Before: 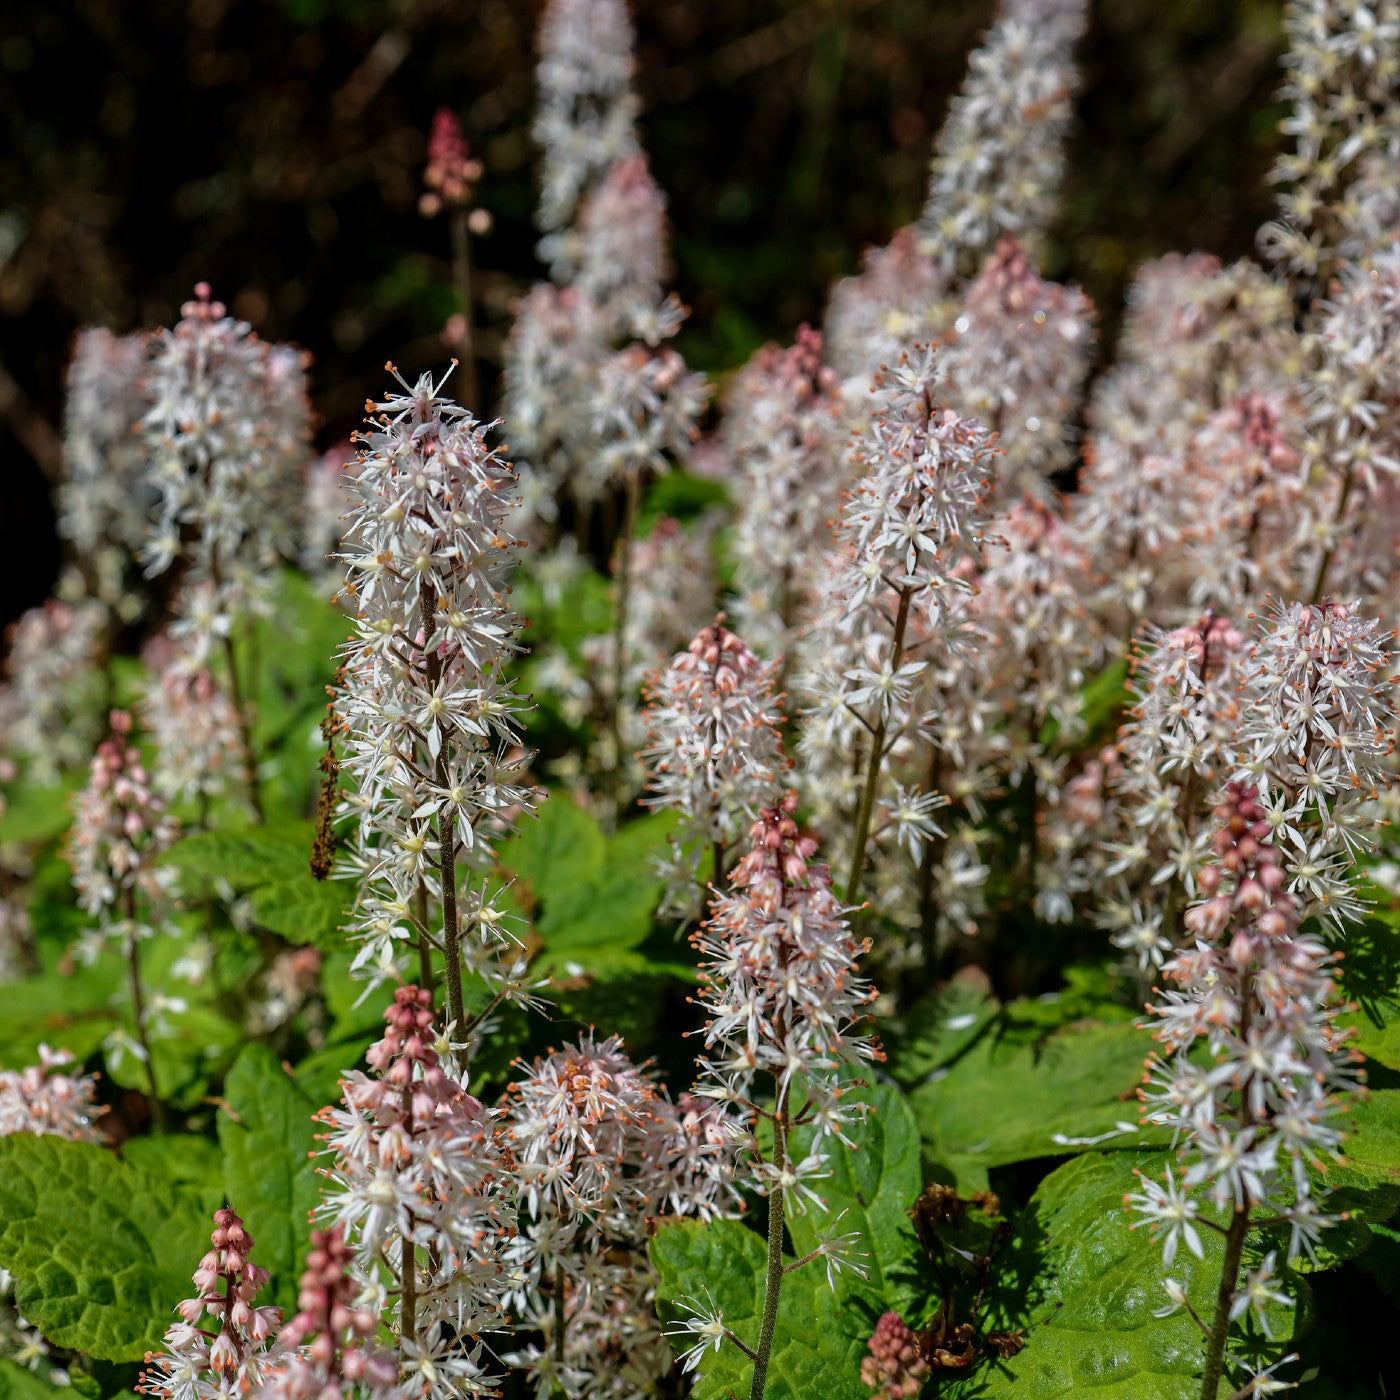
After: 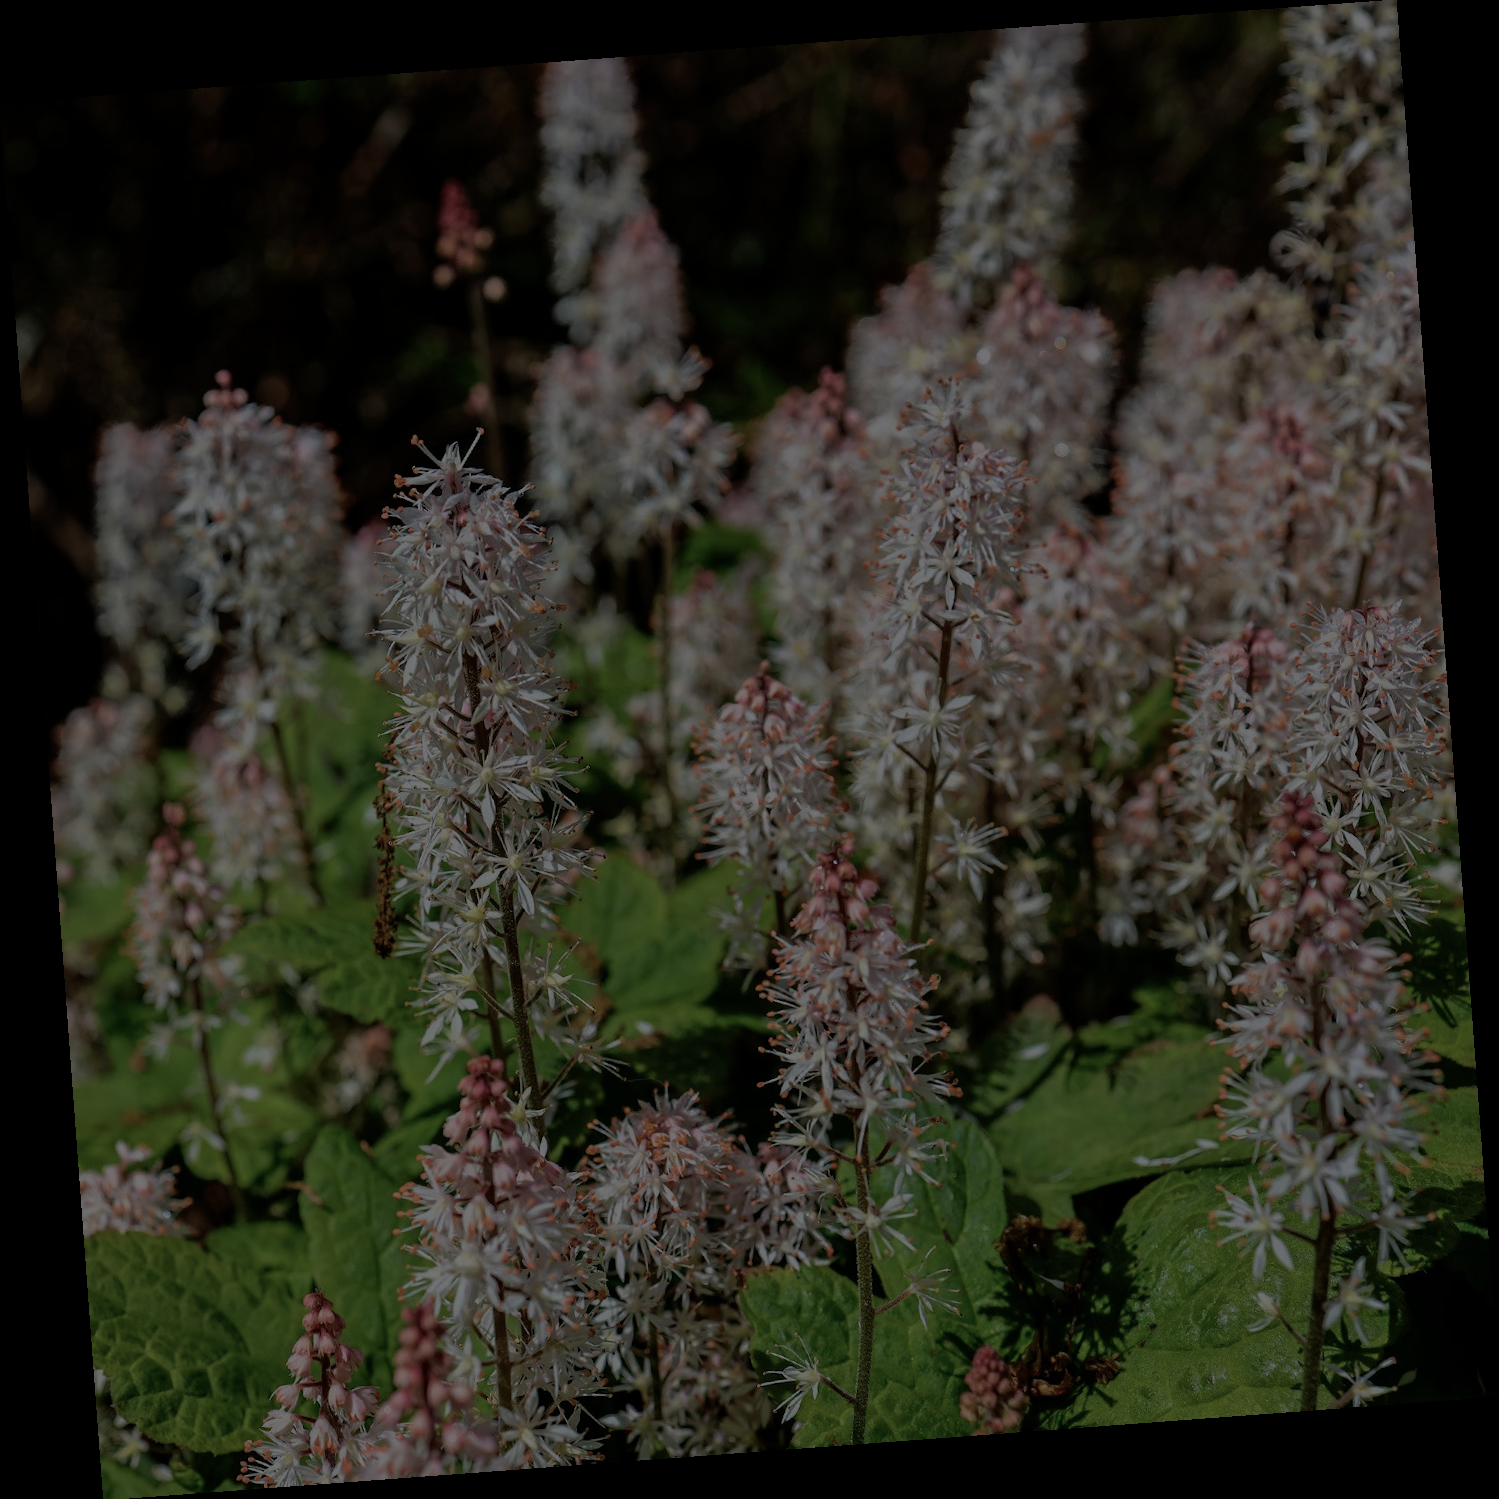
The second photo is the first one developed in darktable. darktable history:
rotate and perspective: rotation -4.25°, automatic cropping off
color balance rgb: perceptual brilliance grading › global brilliance -48.39%
bloom: size 5%, threshold 95%, strength 15%
